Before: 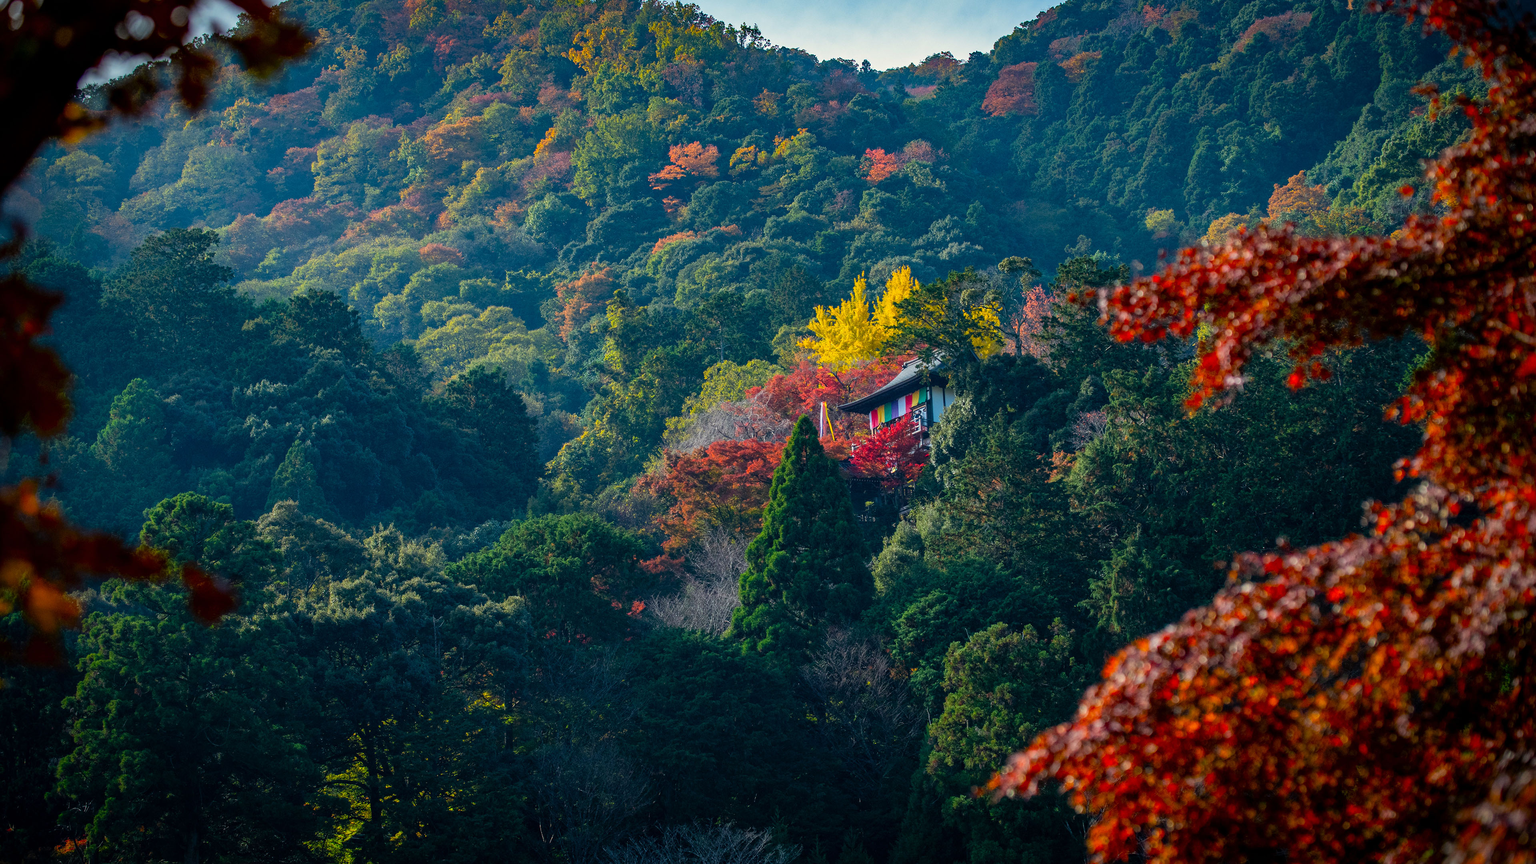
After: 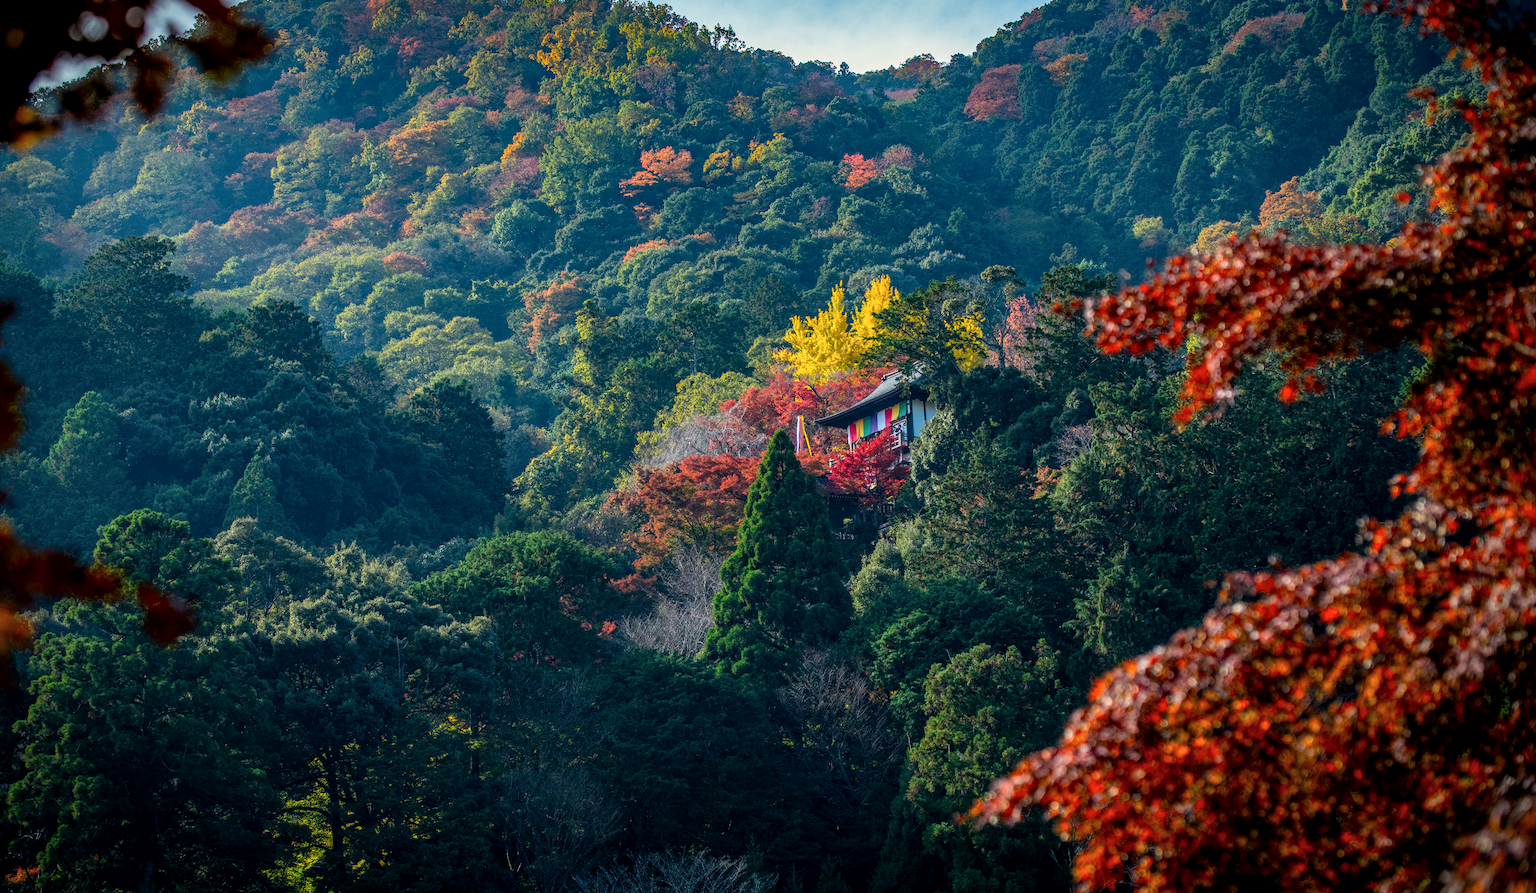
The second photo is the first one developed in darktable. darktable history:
crop and rotate: left 3.238%
local contrast: detail 130%
